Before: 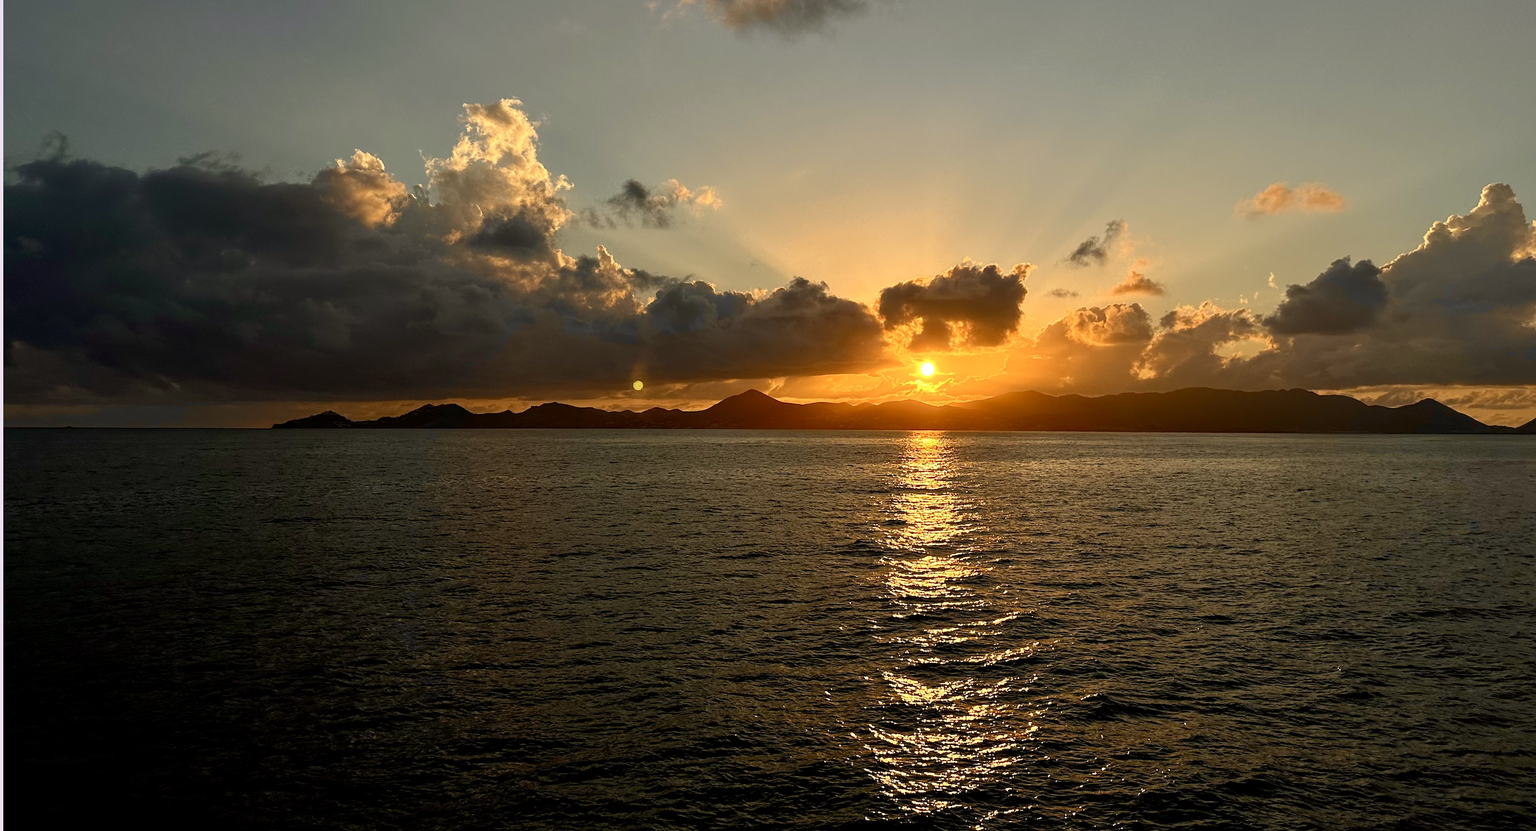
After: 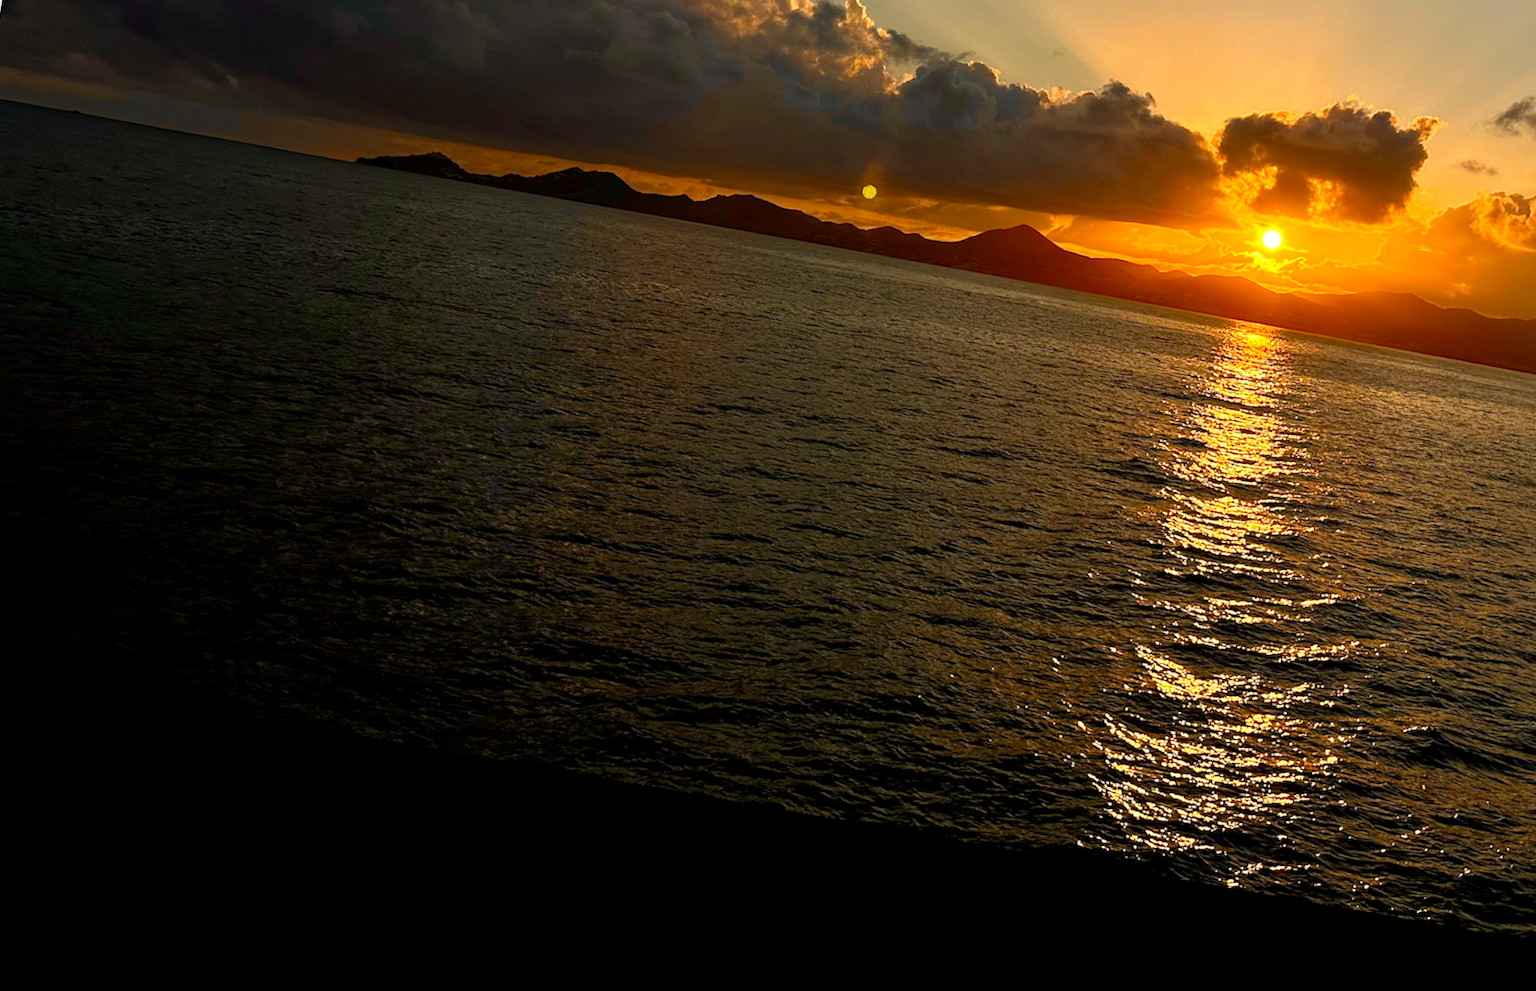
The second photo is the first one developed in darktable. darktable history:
crop and rotate: angle -0.82°, left 3.85%, top 31.828%, right 27.992%
contrast brightness saturation: saturation 0.13
rotate and perspective: rotation 9.12°, automatic cropping off
